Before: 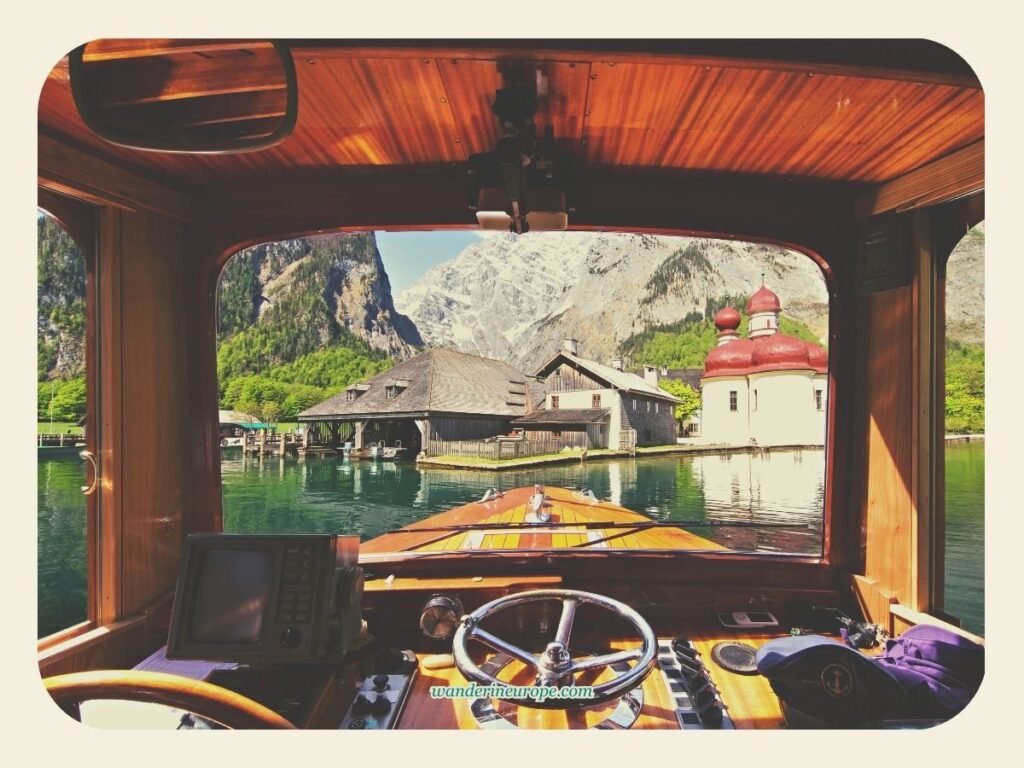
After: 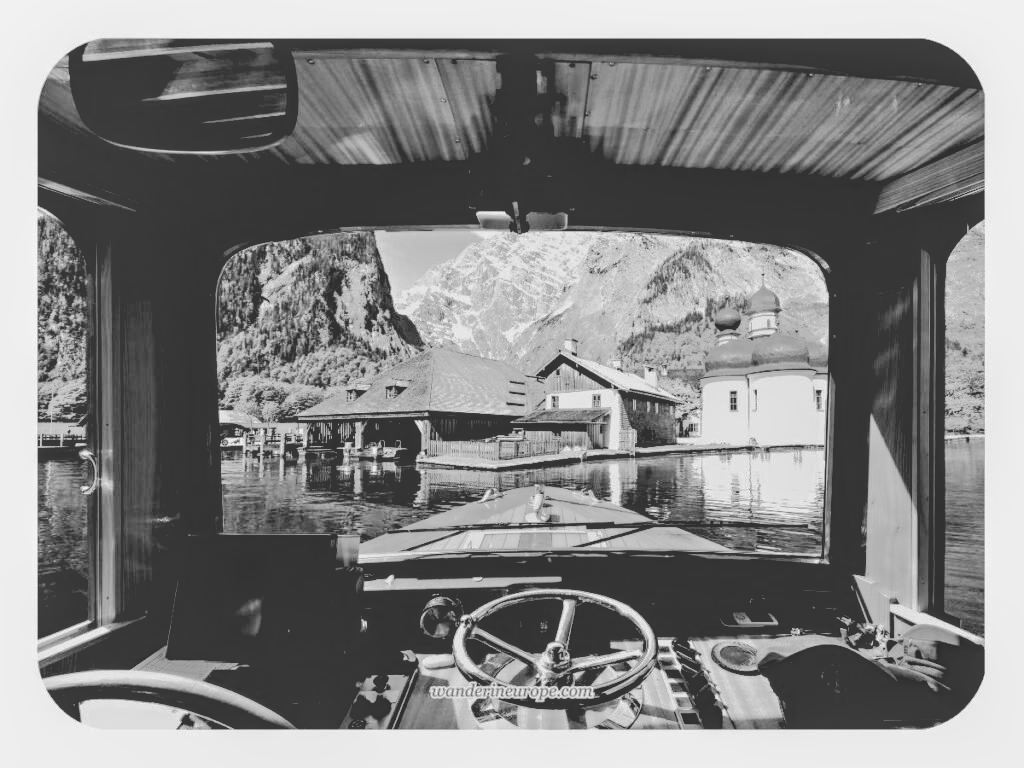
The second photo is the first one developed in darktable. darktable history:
base curve: curves: ch0 [(0.065, 0.026) (0.236, 0.358) (0.53, 0.546) (0.777, 0.841) (0.924, 0.992)], preserve colors average RGB
local contrast: detail 110%
monochrome: size 1
